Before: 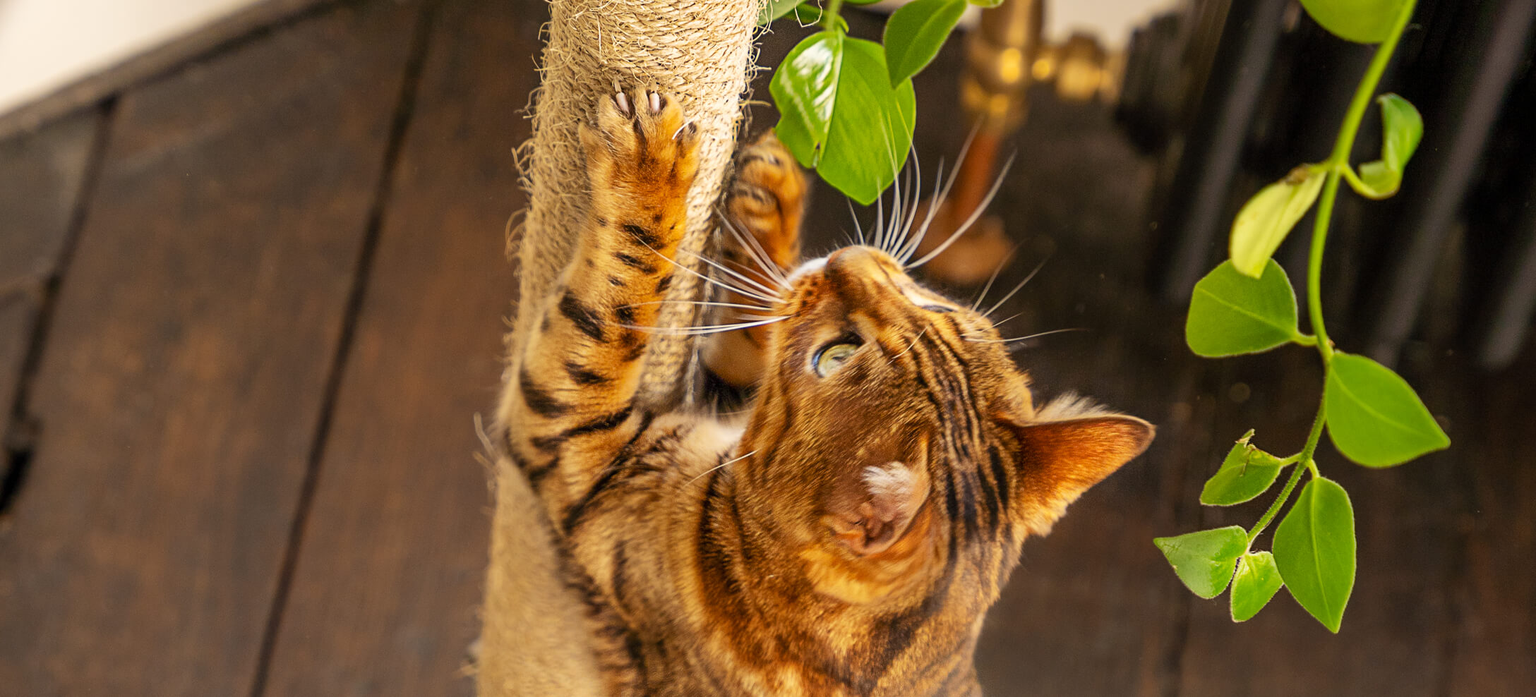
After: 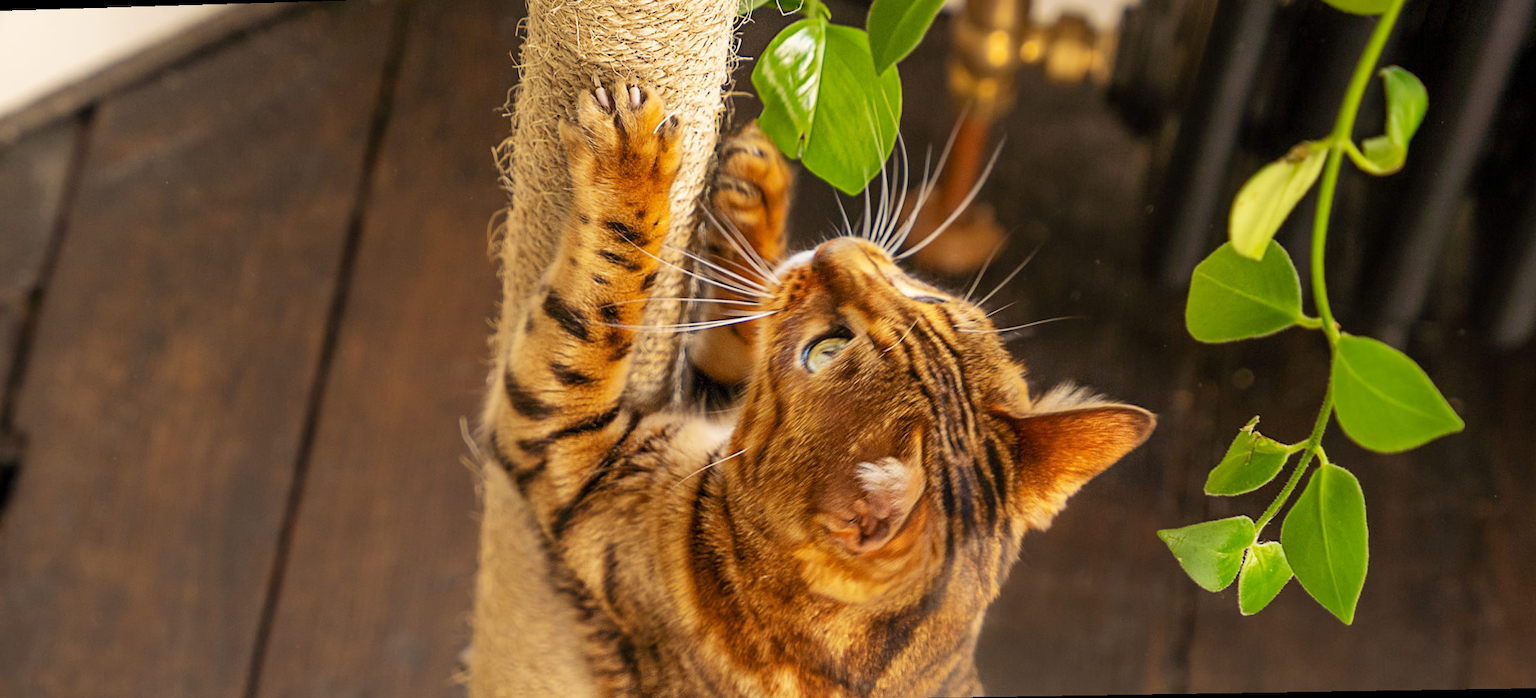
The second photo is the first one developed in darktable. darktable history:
rotate and perspective: rotation -1.32°, lens shift (horizontal) -0.031, crop left 0.015, crop right 0.985, crop top 0.047, crop bottom 0.982
